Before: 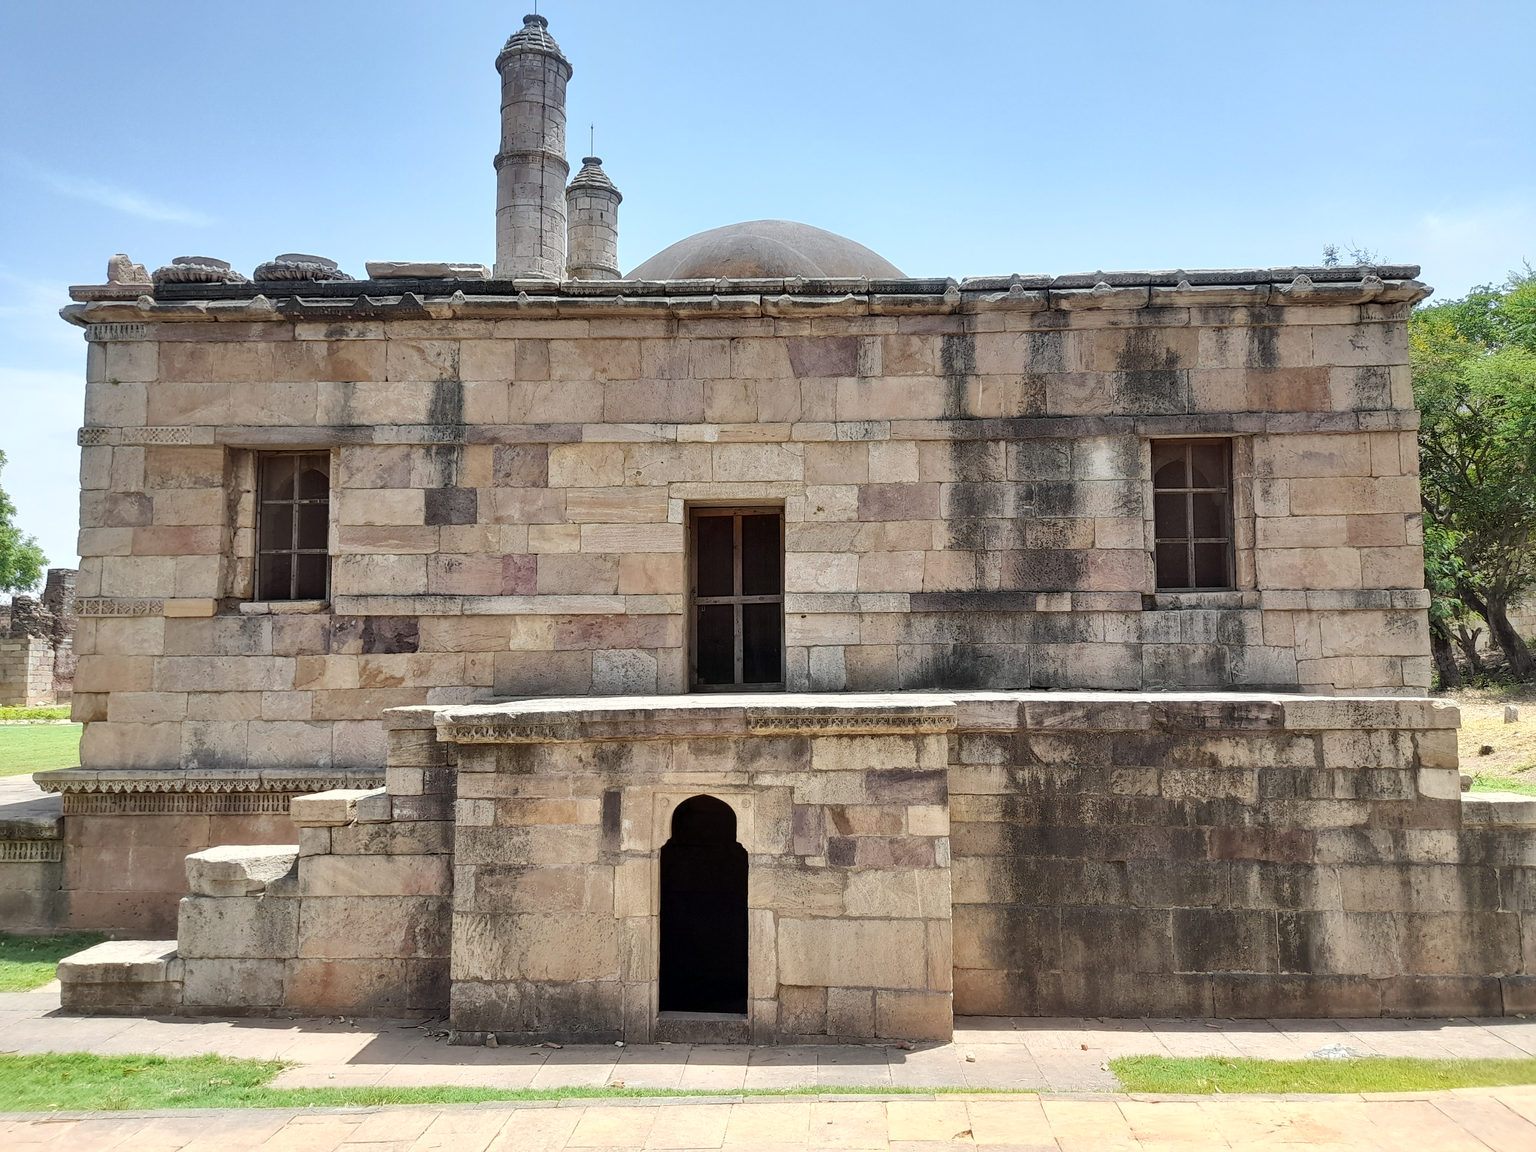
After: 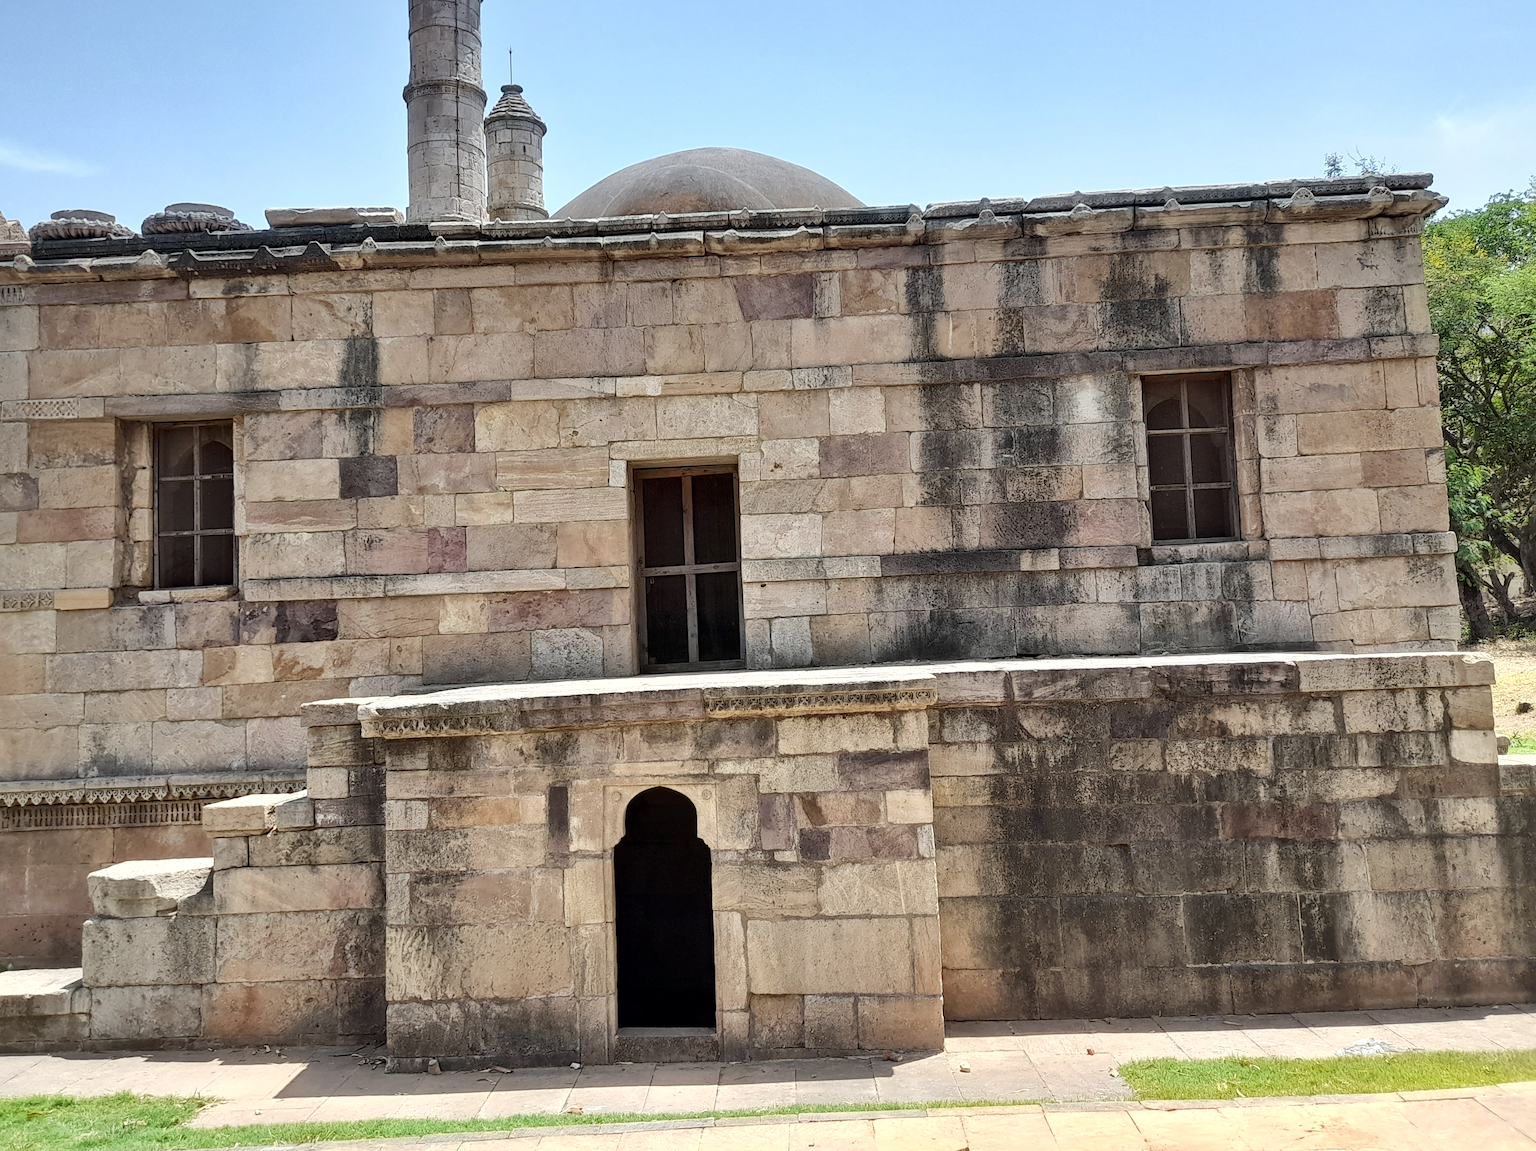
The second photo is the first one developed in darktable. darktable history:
local contrast: mode bilateral grid, contrast 20, coarseness 50, detail 130%, midtone range 0.2
crop and rotate: angle 1.96°, left 5.673%, top 5.673%
